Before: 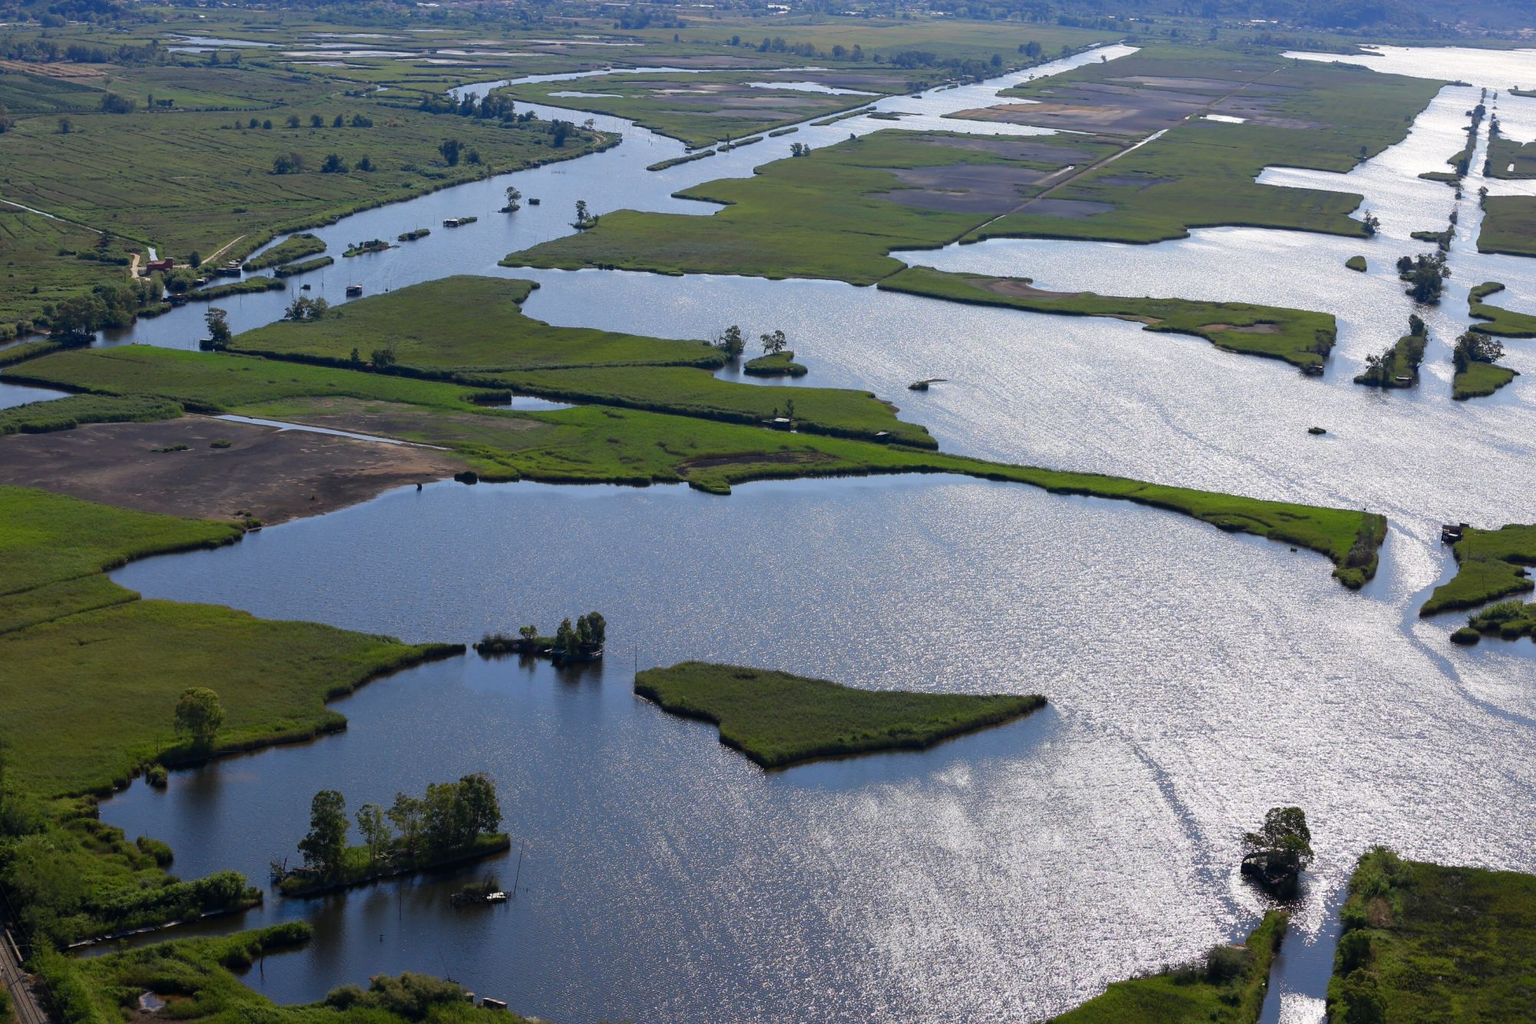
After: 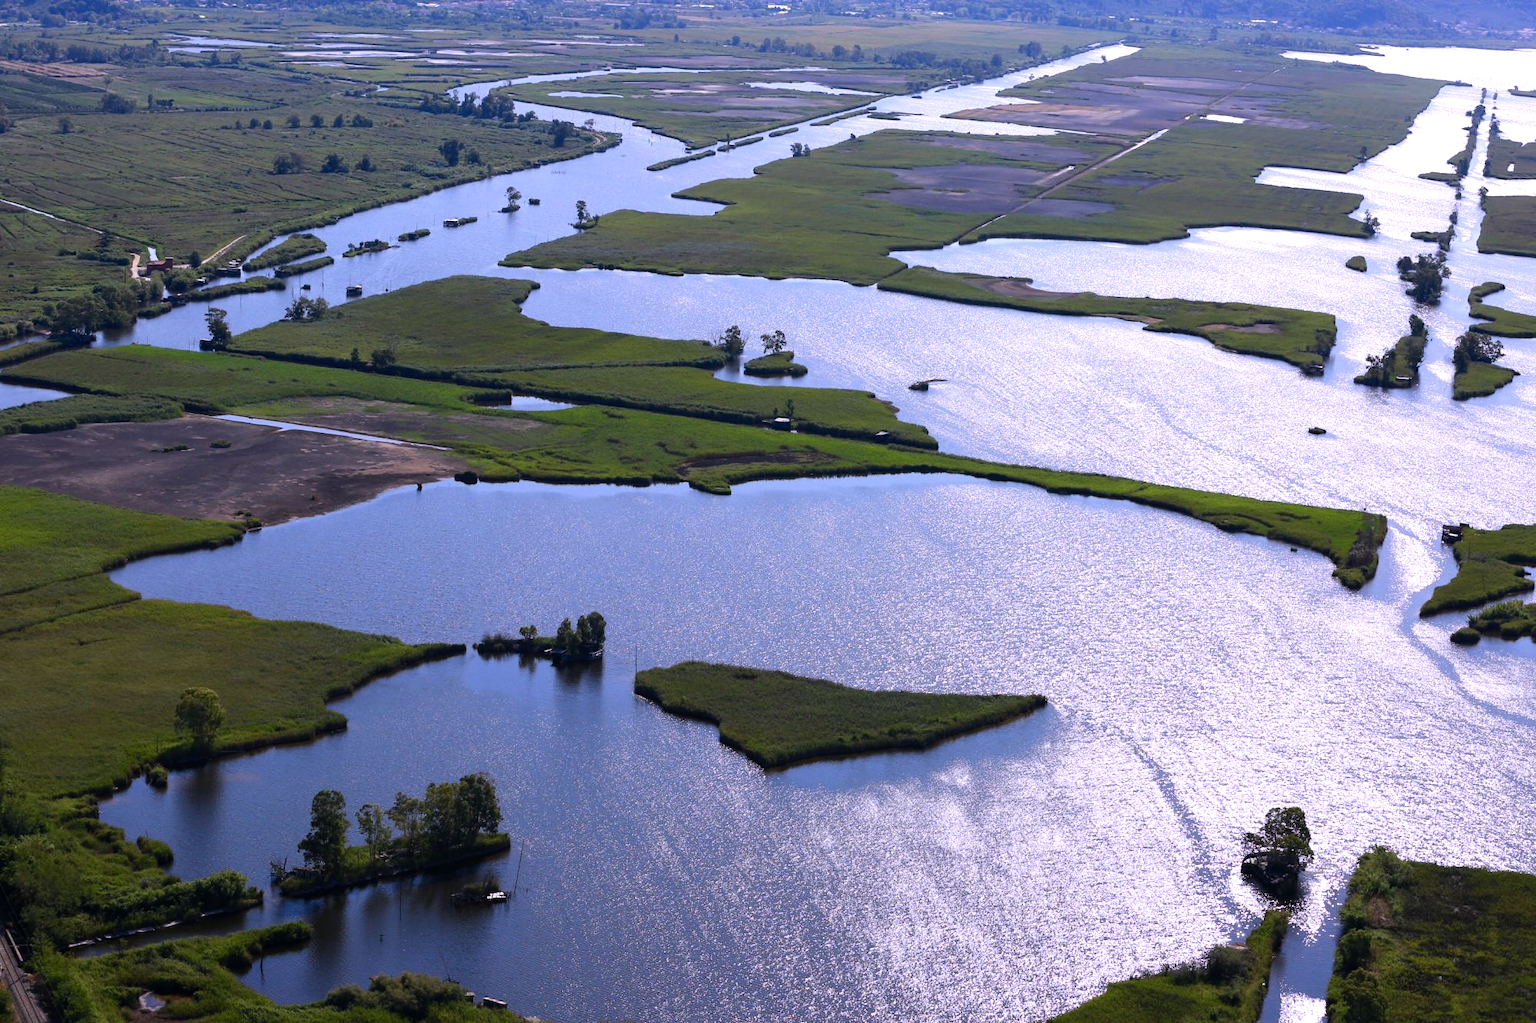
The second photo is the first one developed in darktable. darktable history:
white balance: red 1.042, blue 1.17
tone equalizer: -8 EV -0.417 EV, -7 EV -0.389 EV, -6 EV -0.333 EV, -5 EV -0.222 EV, -3 EV 0.222 EV, -2 EV 0.333 EV, -1 EV 0.389 EV, +0 EV 0.417 EV, edges refinement/feathering 500, mask exposure compensation -1.57 EV, preserve details no
